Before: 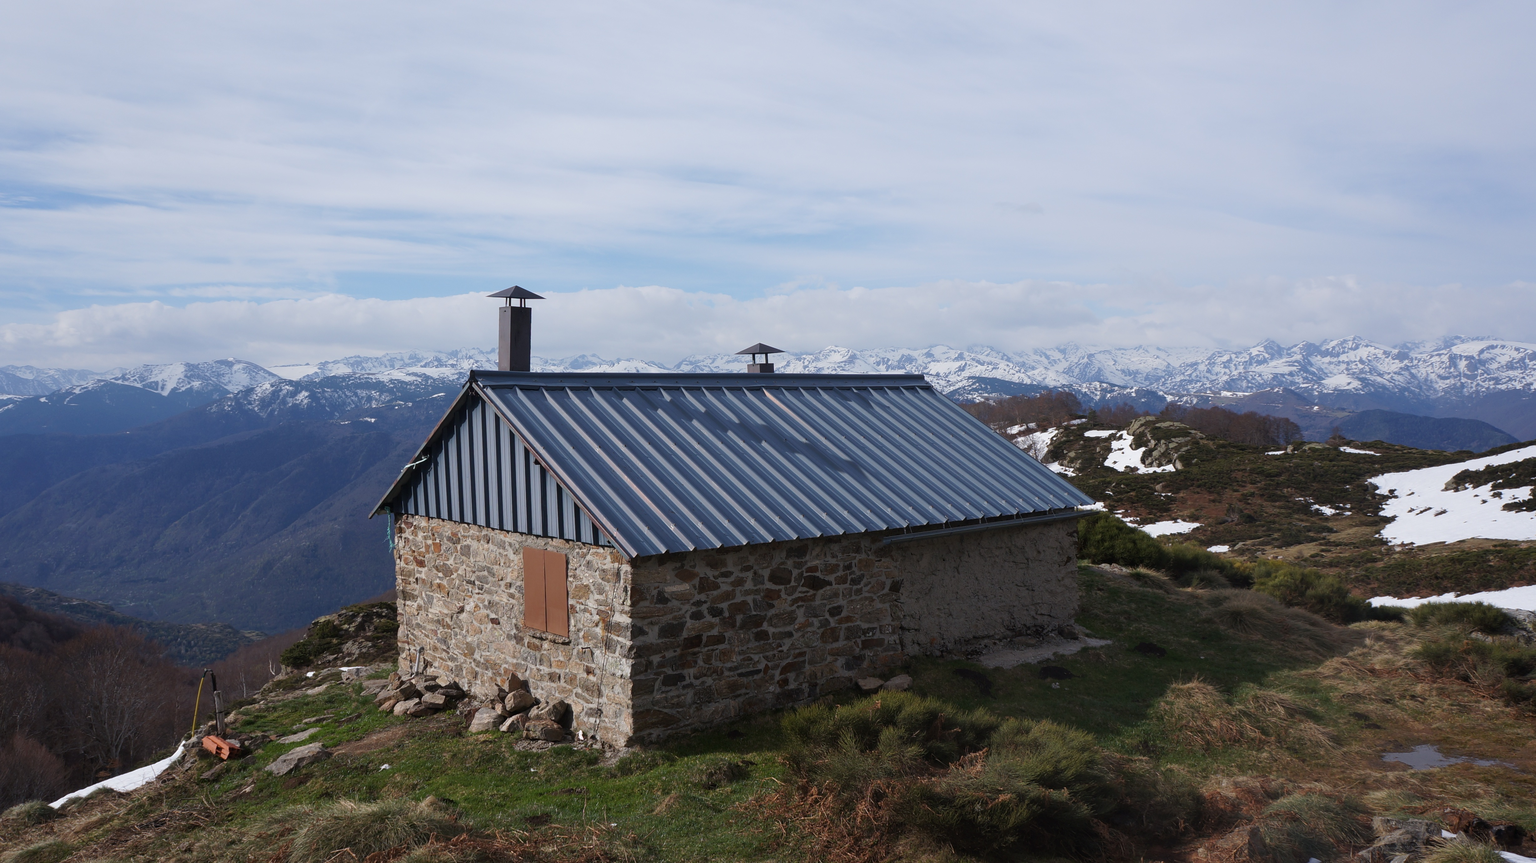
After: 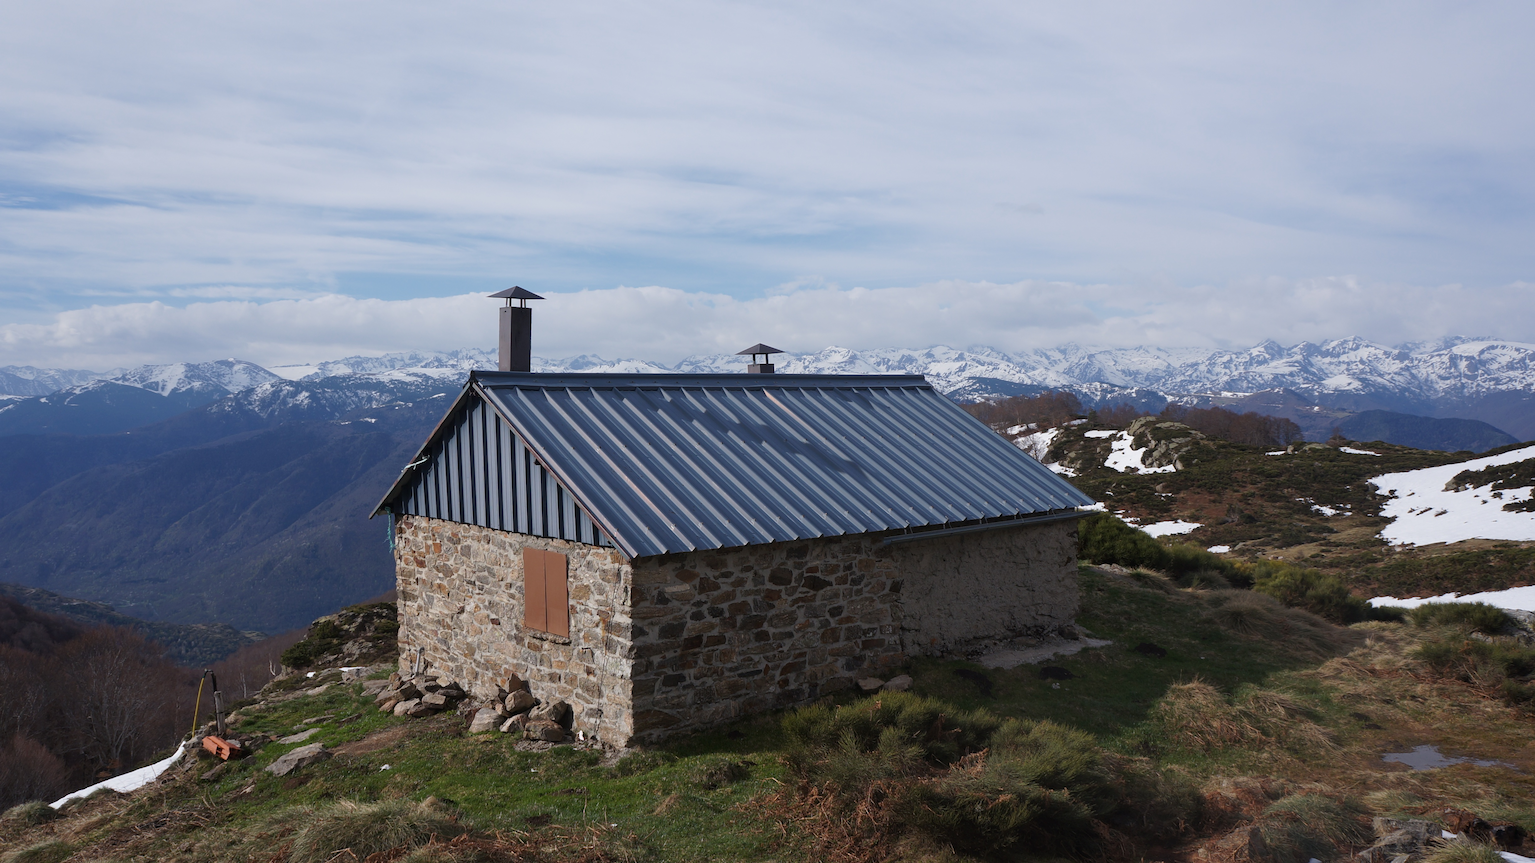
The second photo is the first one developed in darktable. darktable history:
color zones: curves: ch0 [(0, 0.5) (0.143, 0.5) (0.286, 0.5) (0.429, 0.495) (0.571, 0.437) (0.714, 0.44) (0.857, 0.496) (1, 0.5)]
